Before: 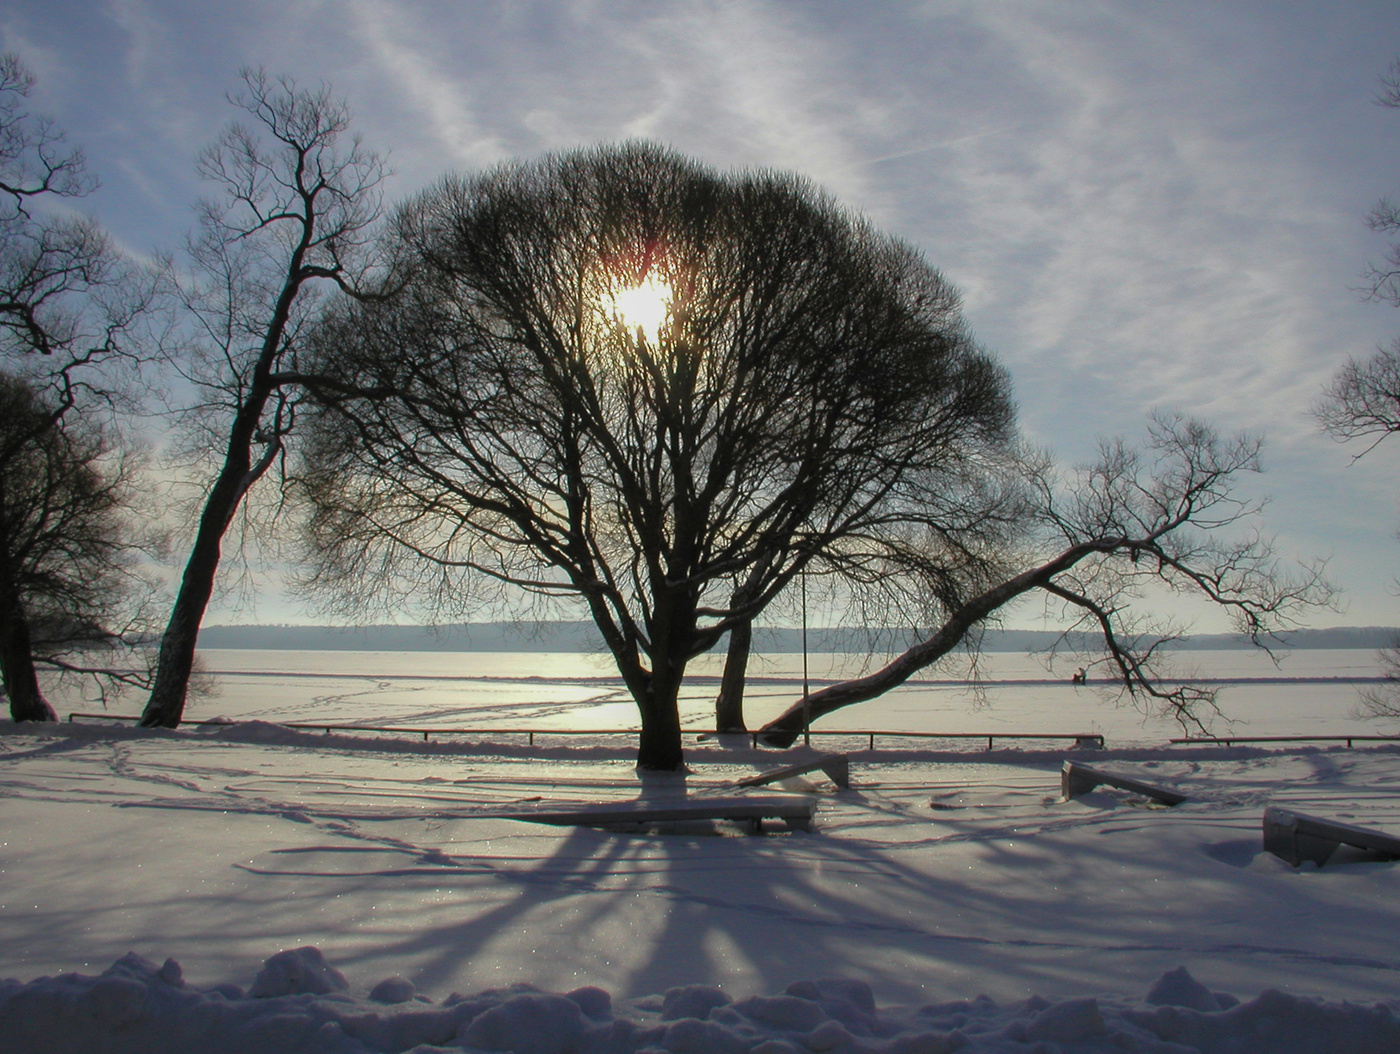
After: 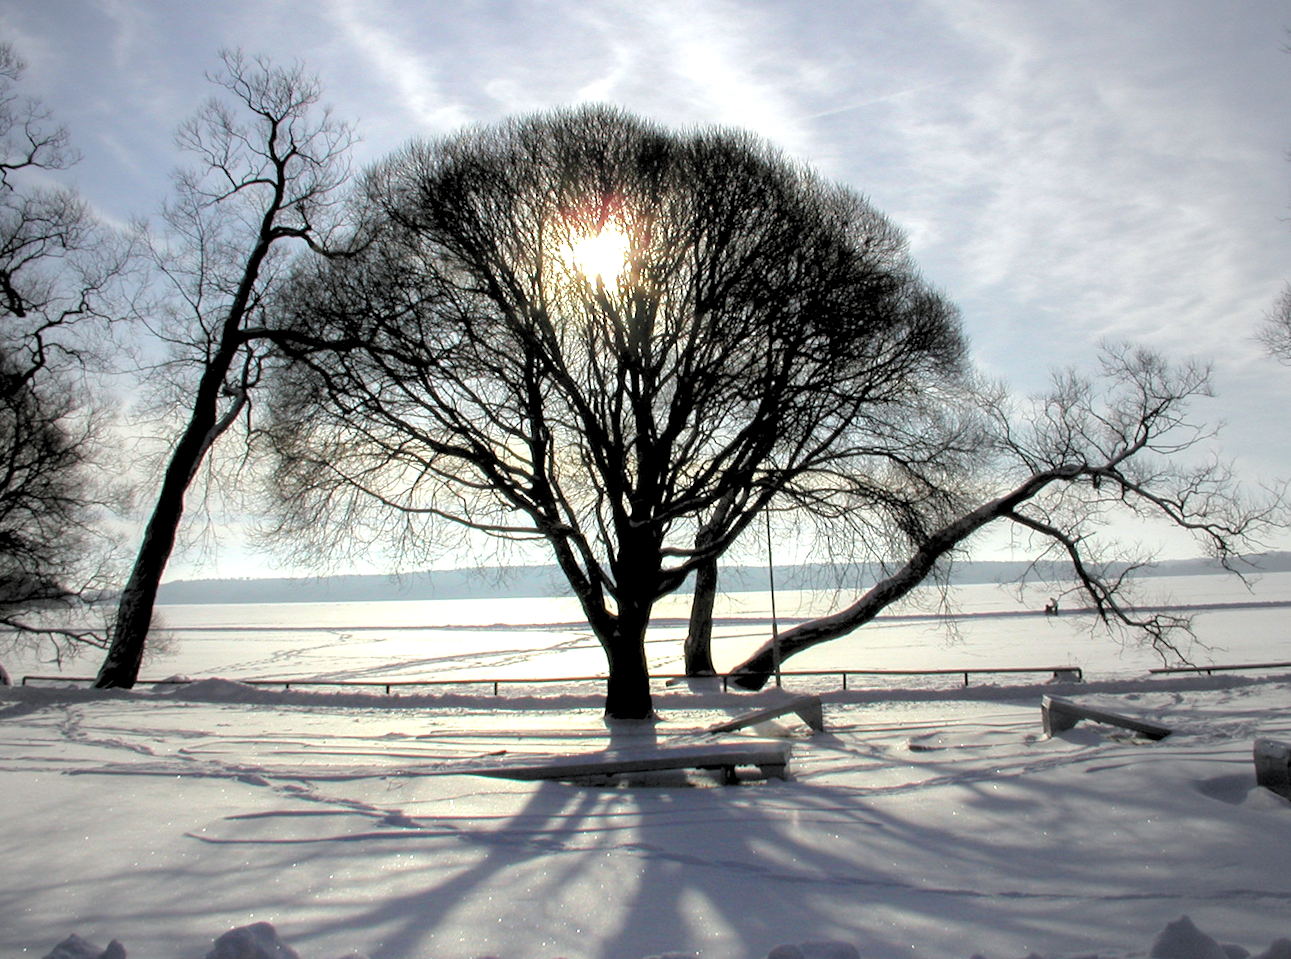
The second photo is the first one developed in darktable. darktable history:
exposure: black level correction -0.005, exposure 1.002 EV, compensate highlight preservation false
rotate and perspective: rotation -1.68°, lens shift (vertical) -0.146, crop left 0.049, crop right 0.912, crop top 0.032, crop bottom 0.96
rgb levels: levels [[0.029, 0.461, 0.922], [0, 0.5, 1], [0, 0.5, 1]]
vignetting: fall-off start 18.21%, fall-off radius 137.95%, brightness -0.207, center (-0.078, 0.066), width/height ratio 0.62, shape 0.59
white balance: red 0.982, blue 1.018
crop: top 0.448%, right 0.264%, bottom 5.045%
